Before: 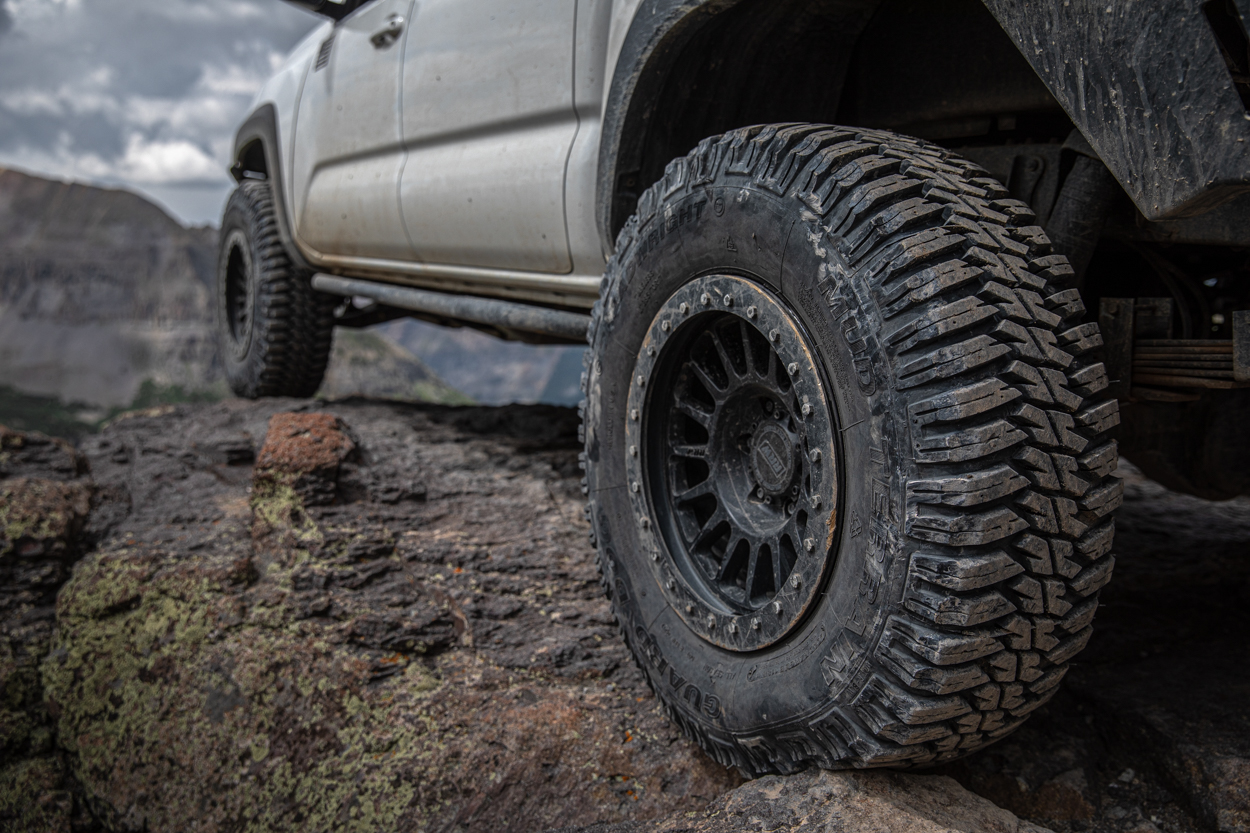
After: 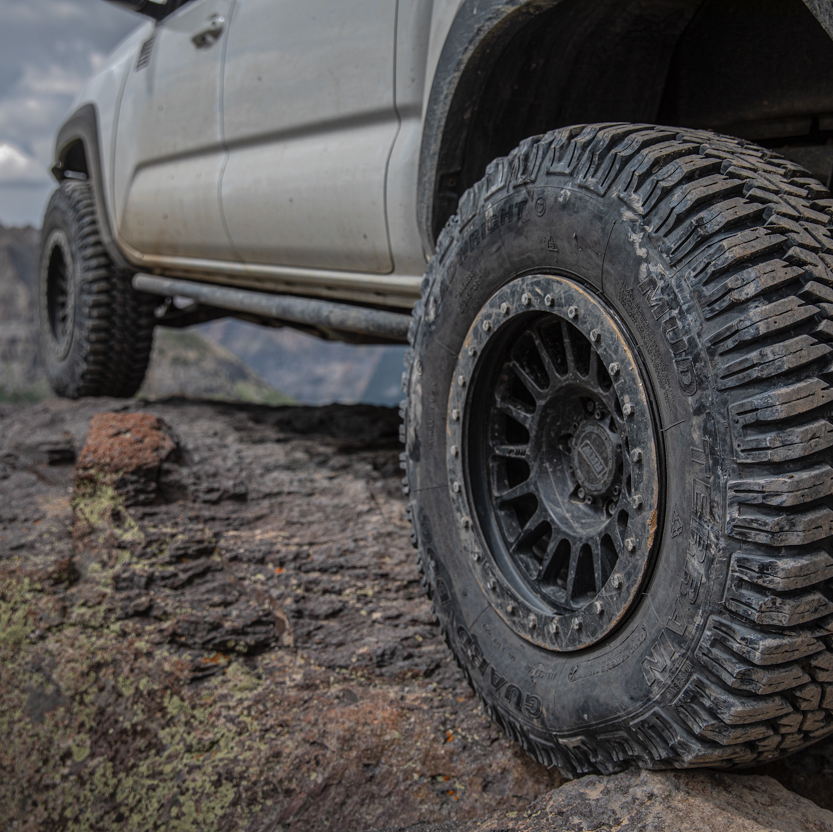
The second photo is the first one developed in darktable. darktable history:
crop and rotate: left 14.369%, right 18.983%
shadows and highlights: shadows 38.65, highlights -74.57
